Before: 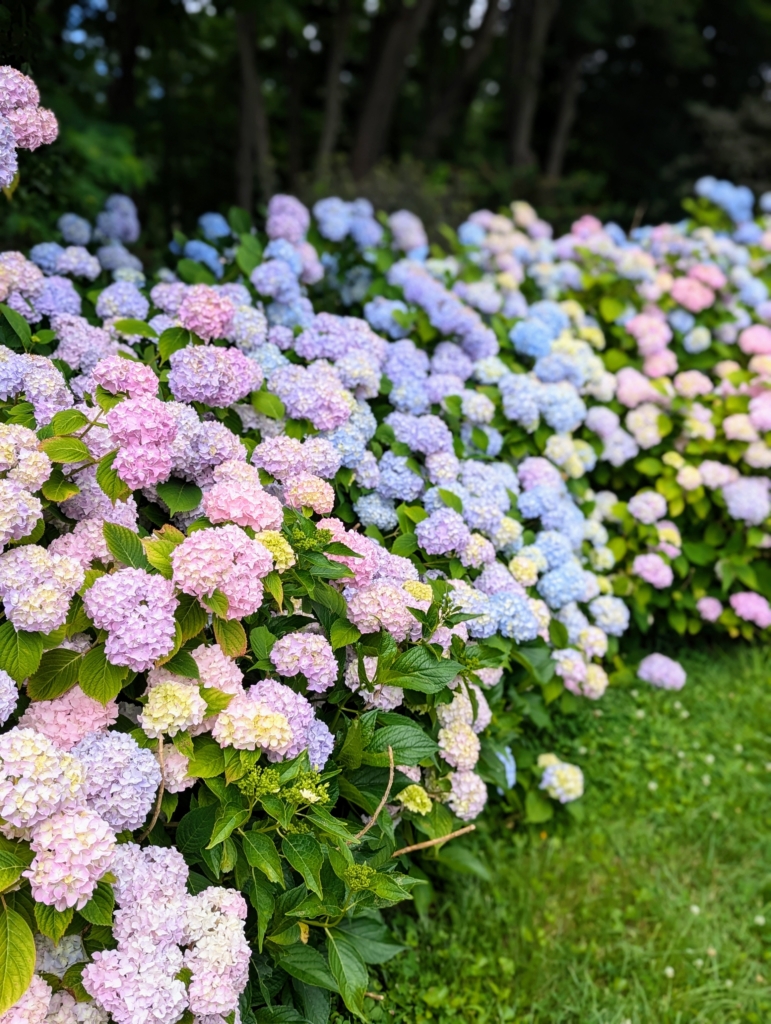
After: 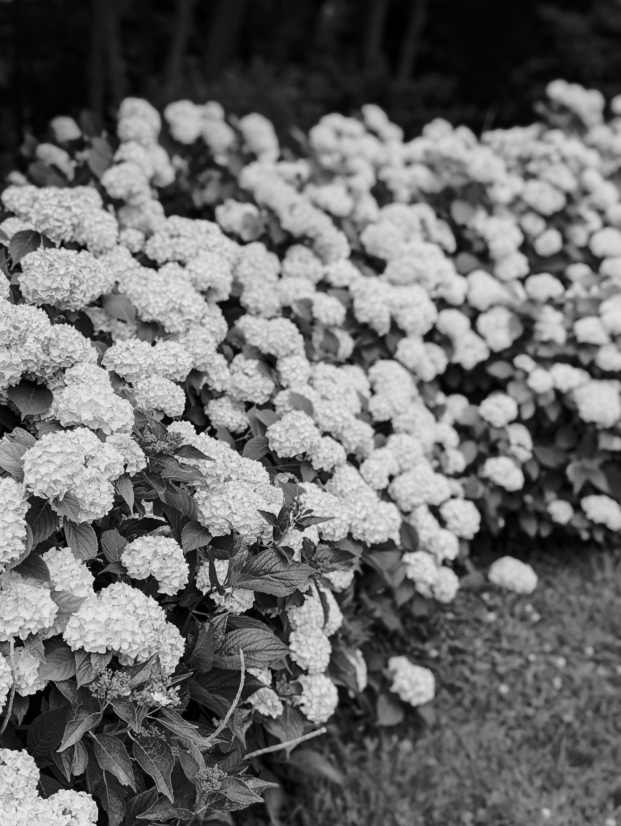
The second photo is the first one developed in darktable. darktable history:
contrast brightness saturation: saturation 0.101
crop: left 19.336%, top 9.55%, right 0%, bottom 9.764%
color balance rgb: perceptual saturation grading › global saturation 20%, perceptual saturation grading › highlights -24.793%, perceptual saturation grading › shadows 50.188%, contrast -10.464%
base curve: curves: ch0 [(0, 0) (0.073, 0.04) (0.157, 0.139) (0.492, 0.492) (0.758, 0.758) (1, 1)], preserve colors none
color calibration: output gray [0.267, 0.423, 0.261, 0], gray › normalize channels true, illuminant Planckian (black body), x 0.375, y 0.374, temperature 4118.56 K, gamut compression 0.007
